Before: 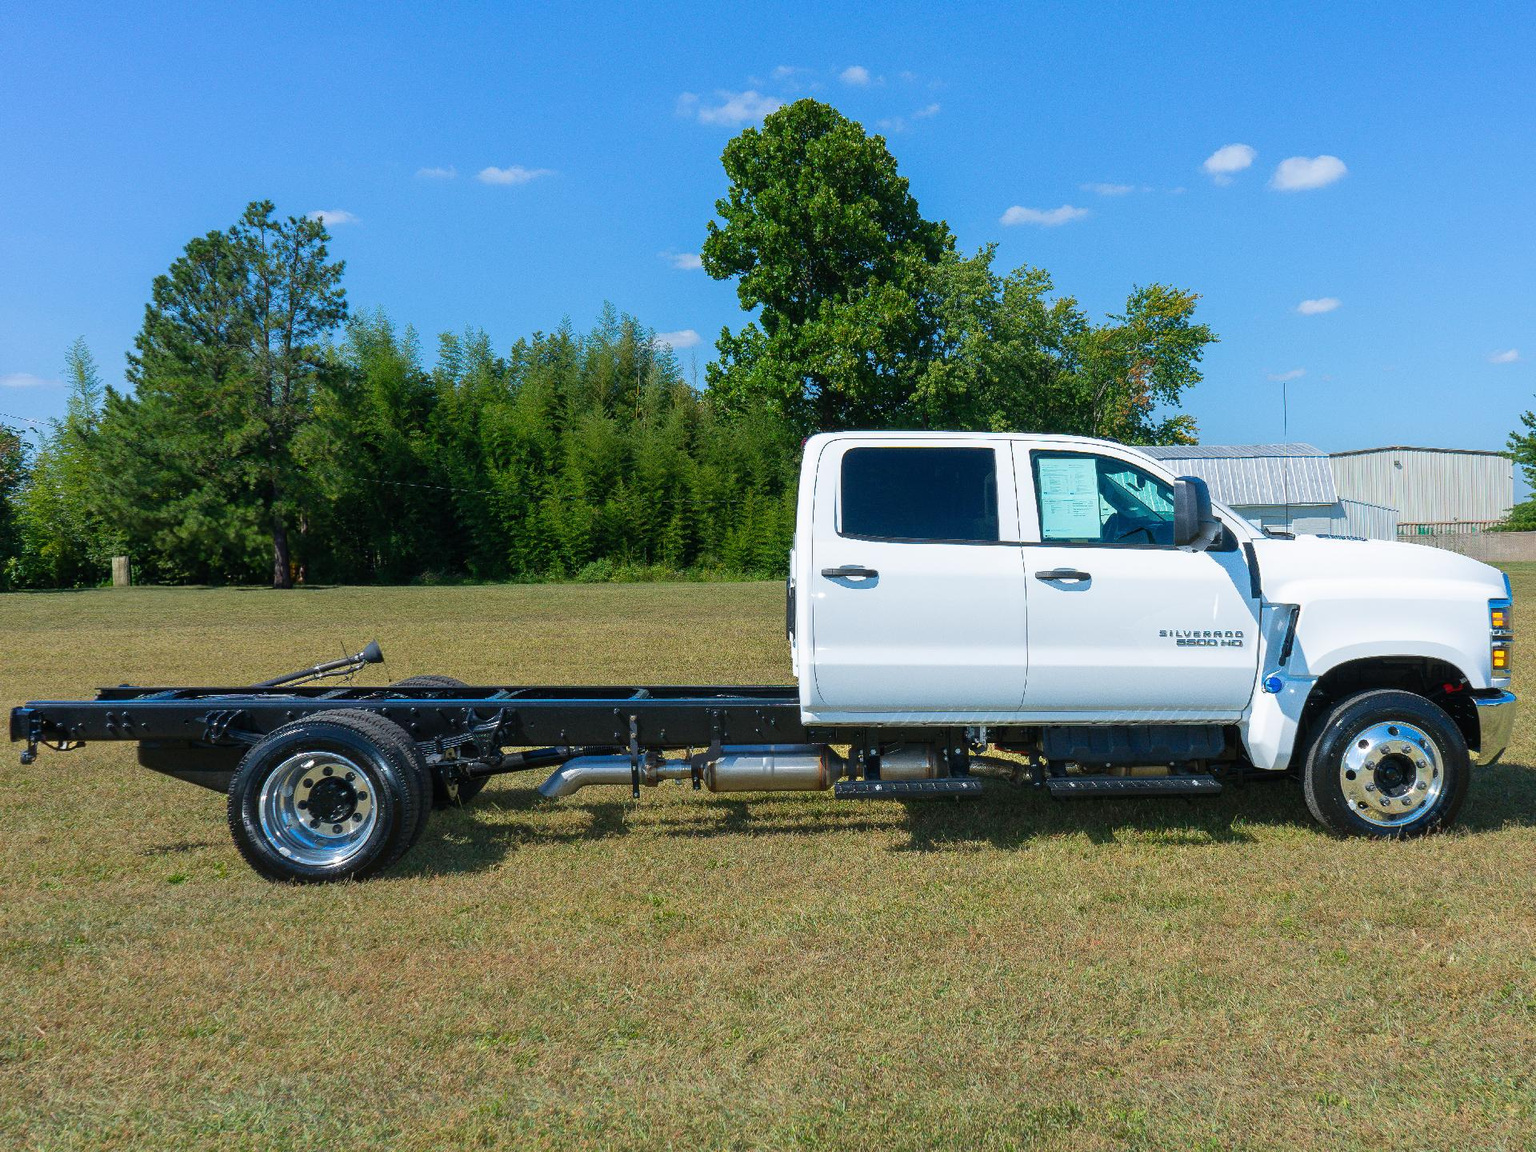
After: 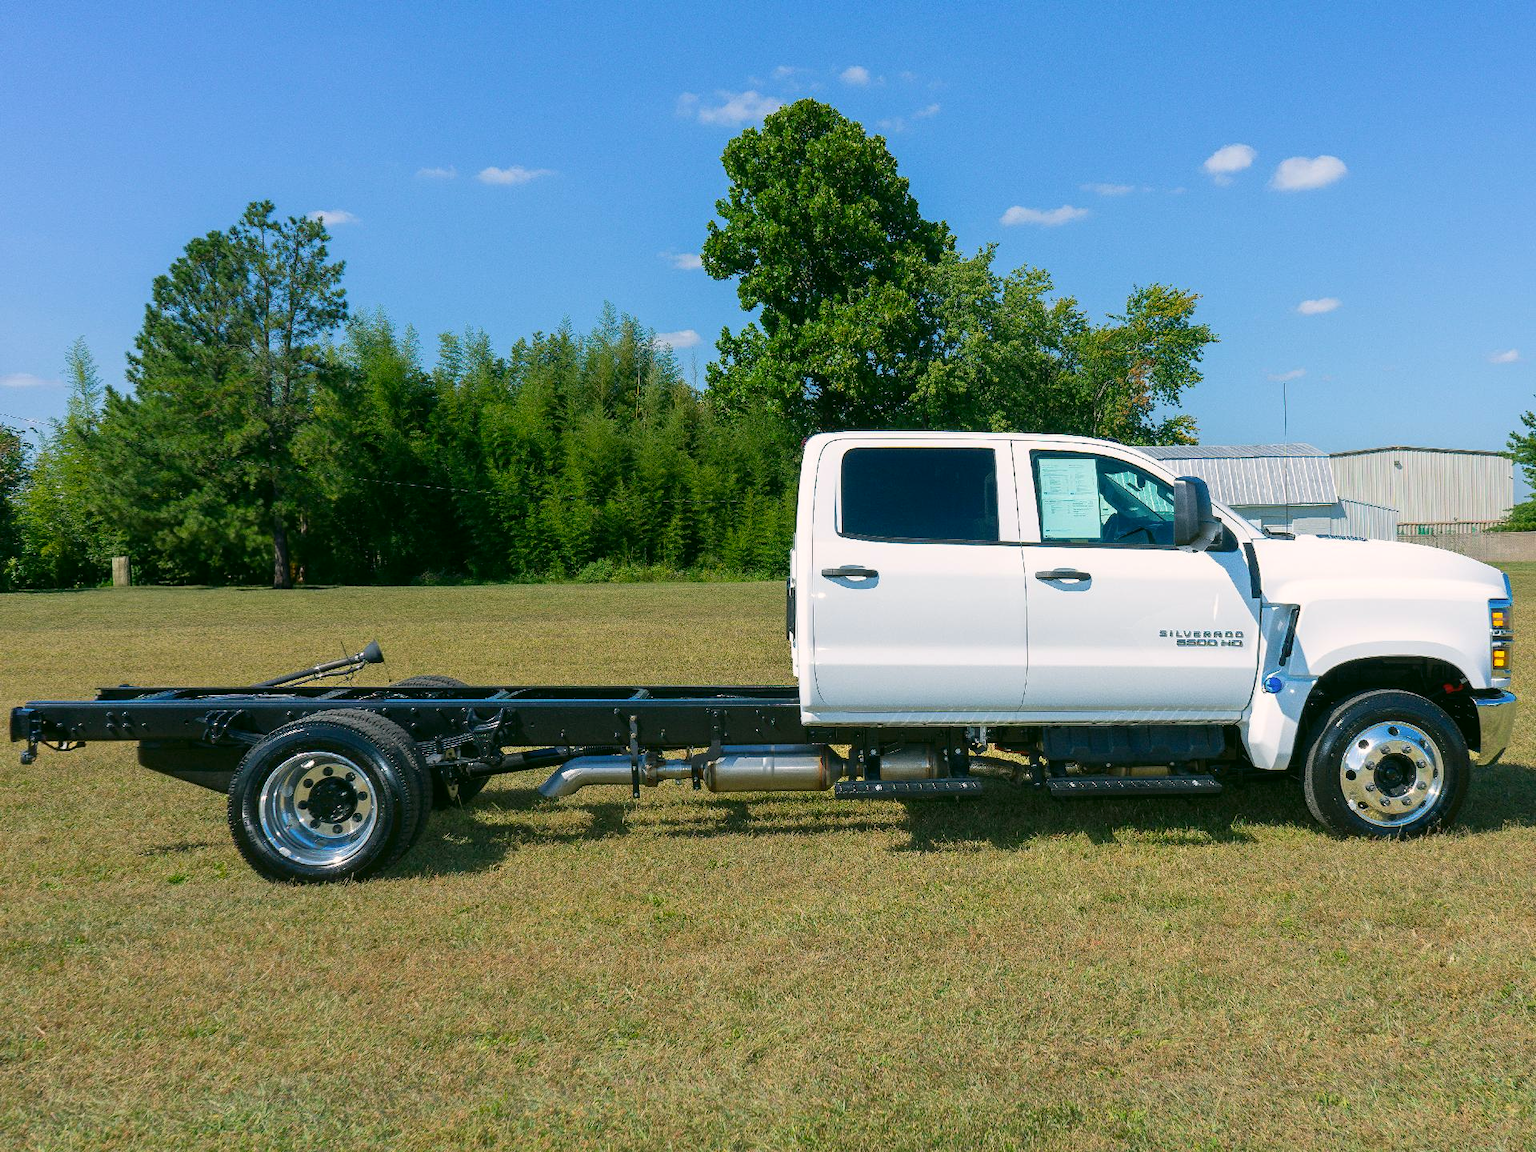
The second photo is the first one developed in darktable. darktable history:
color correction: highlights a* 4.32, highlights b* 4.93, shadows a* -6.87, shadows b* 4.91
